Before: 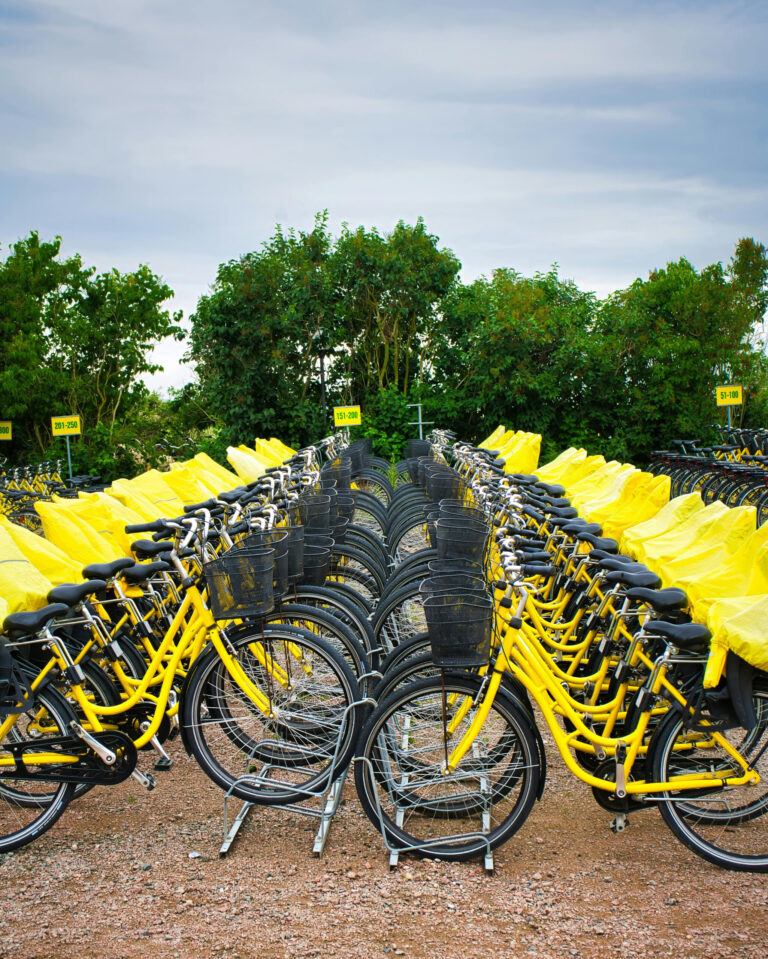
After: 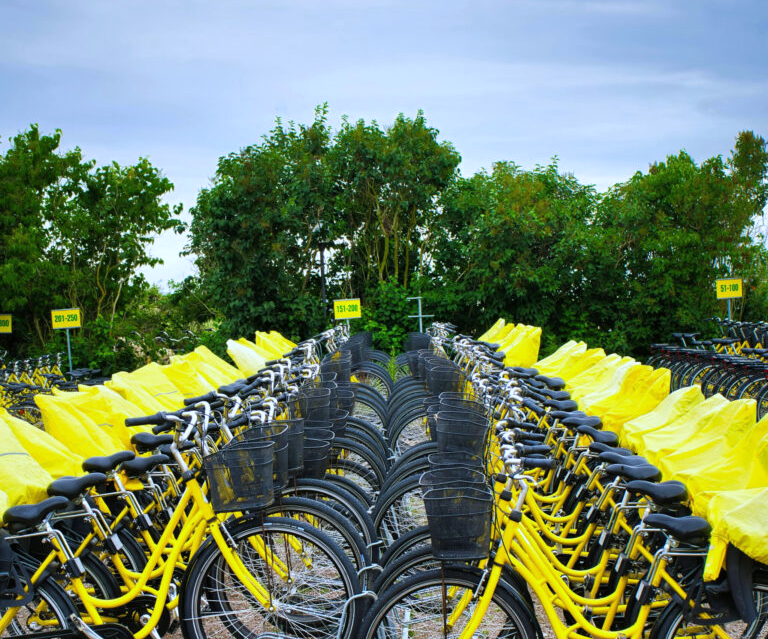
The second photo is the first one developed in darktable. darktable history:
crop: top 11.166%, bottom 22.168%
white balance: red 0.931, blue 1.11
